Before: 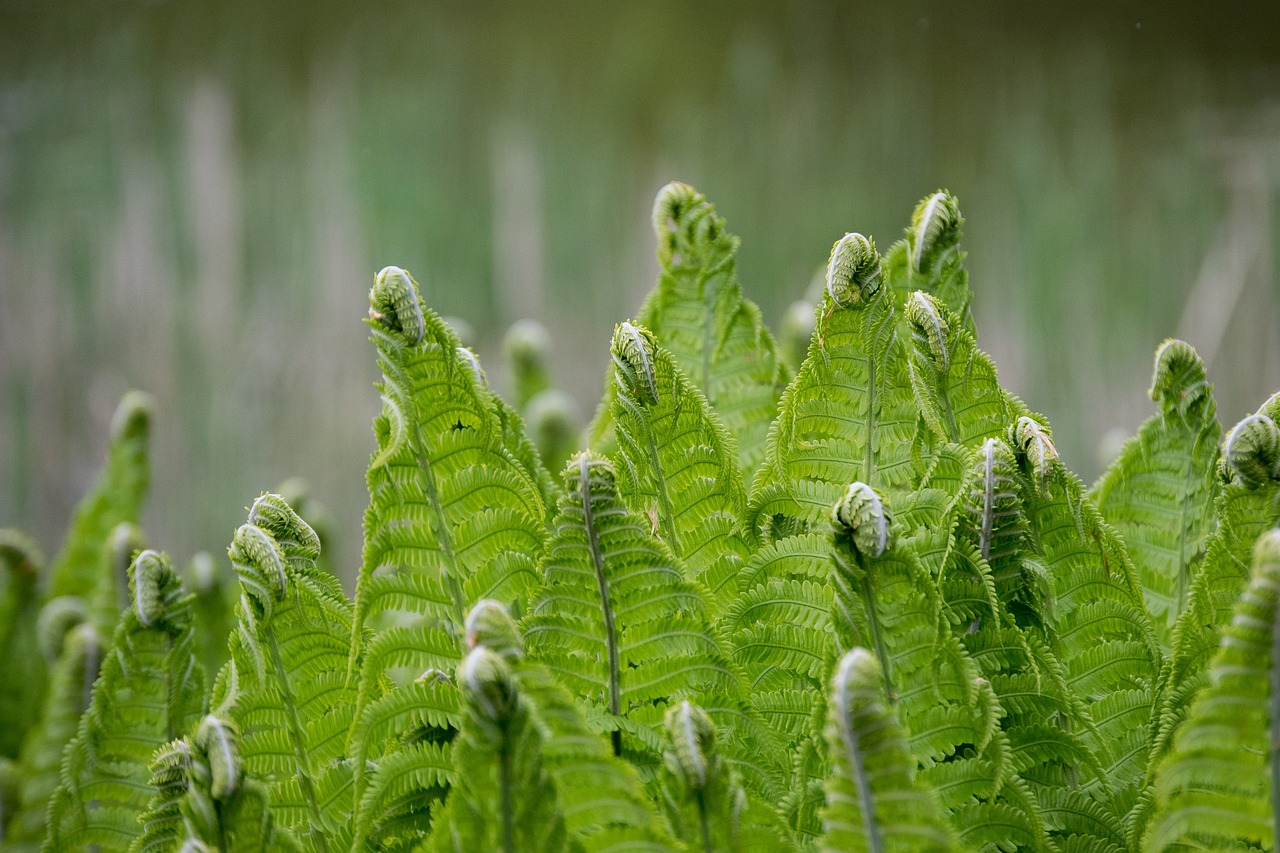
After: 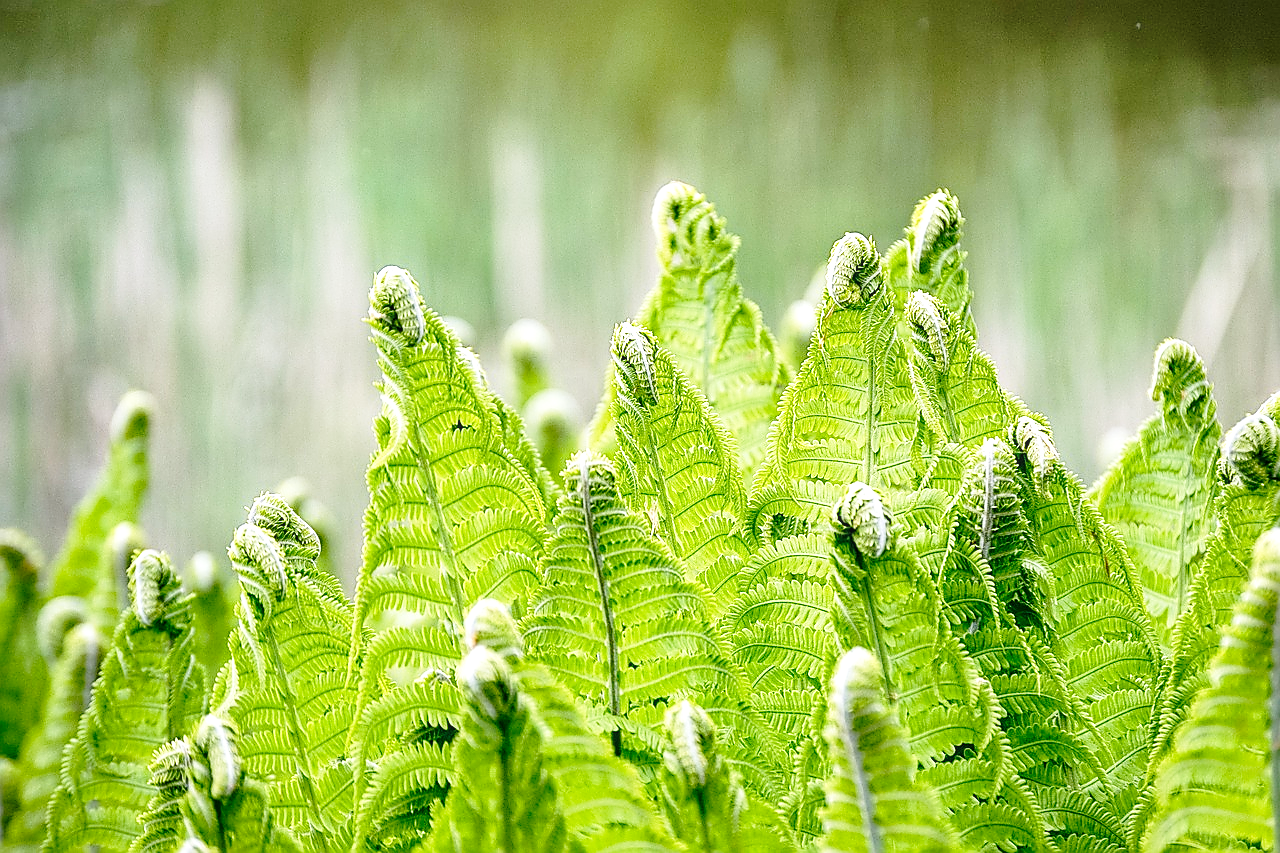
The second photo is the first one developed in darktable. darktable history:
base curve: curves: ch0 [(0, 0) (0.028, 0.03) (0.121, 0.232) (0.46, 0.748) (0.859, 0.968) (1, 1)], preserve colors none
sharpen: radius 1.4, amount 1.25, threshold 0.7
local contrast: on, module defaults
exposure: exposure 0.6 EV, compensate highlight preservation false
